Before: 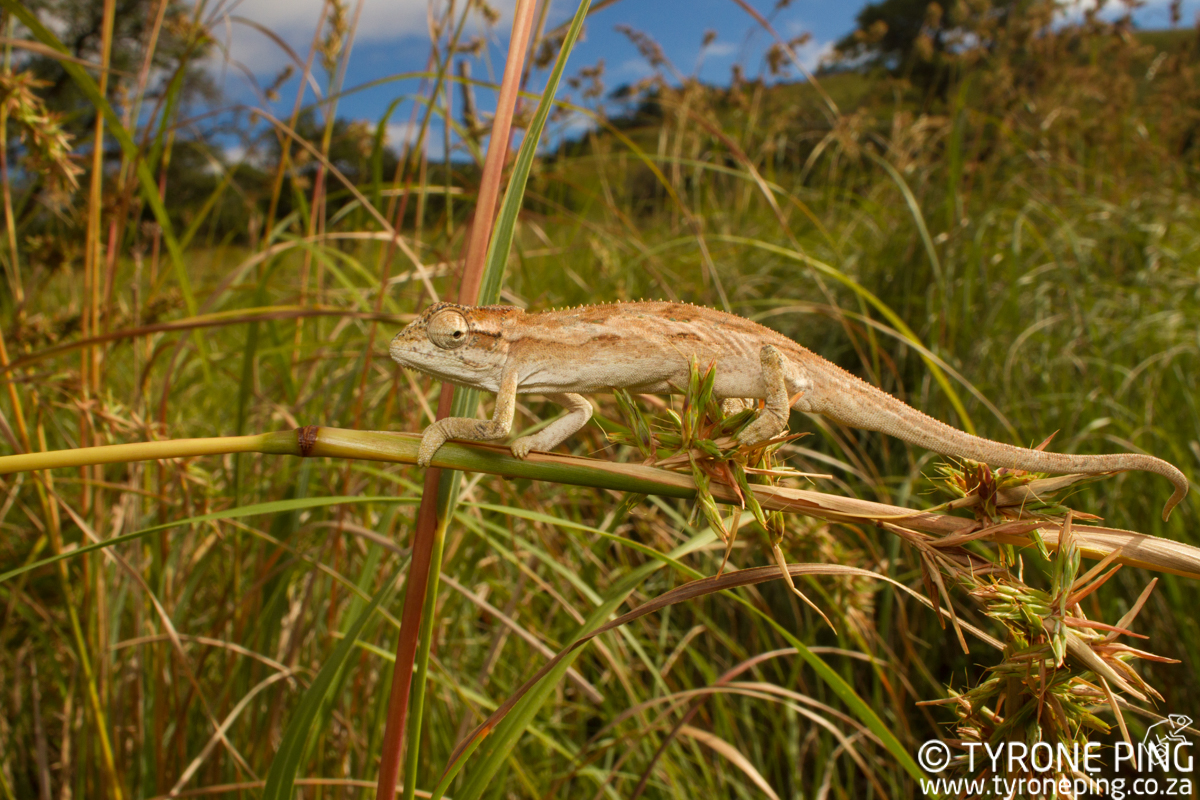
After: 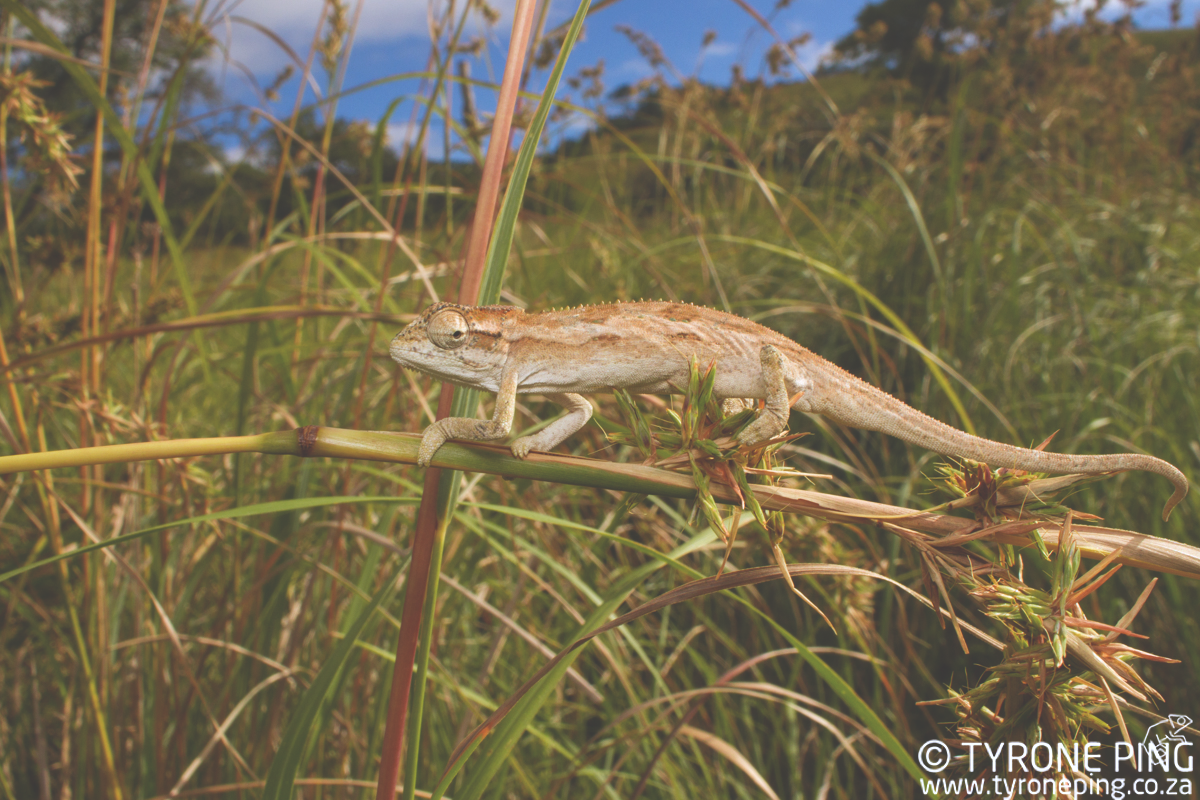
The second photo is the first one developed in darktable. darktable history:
white balance: red 0.967, blue 1.119, emerald 0.756
exposure: black level correction -0.041, exposure 0.064 EV, compensate highlight preservation false
